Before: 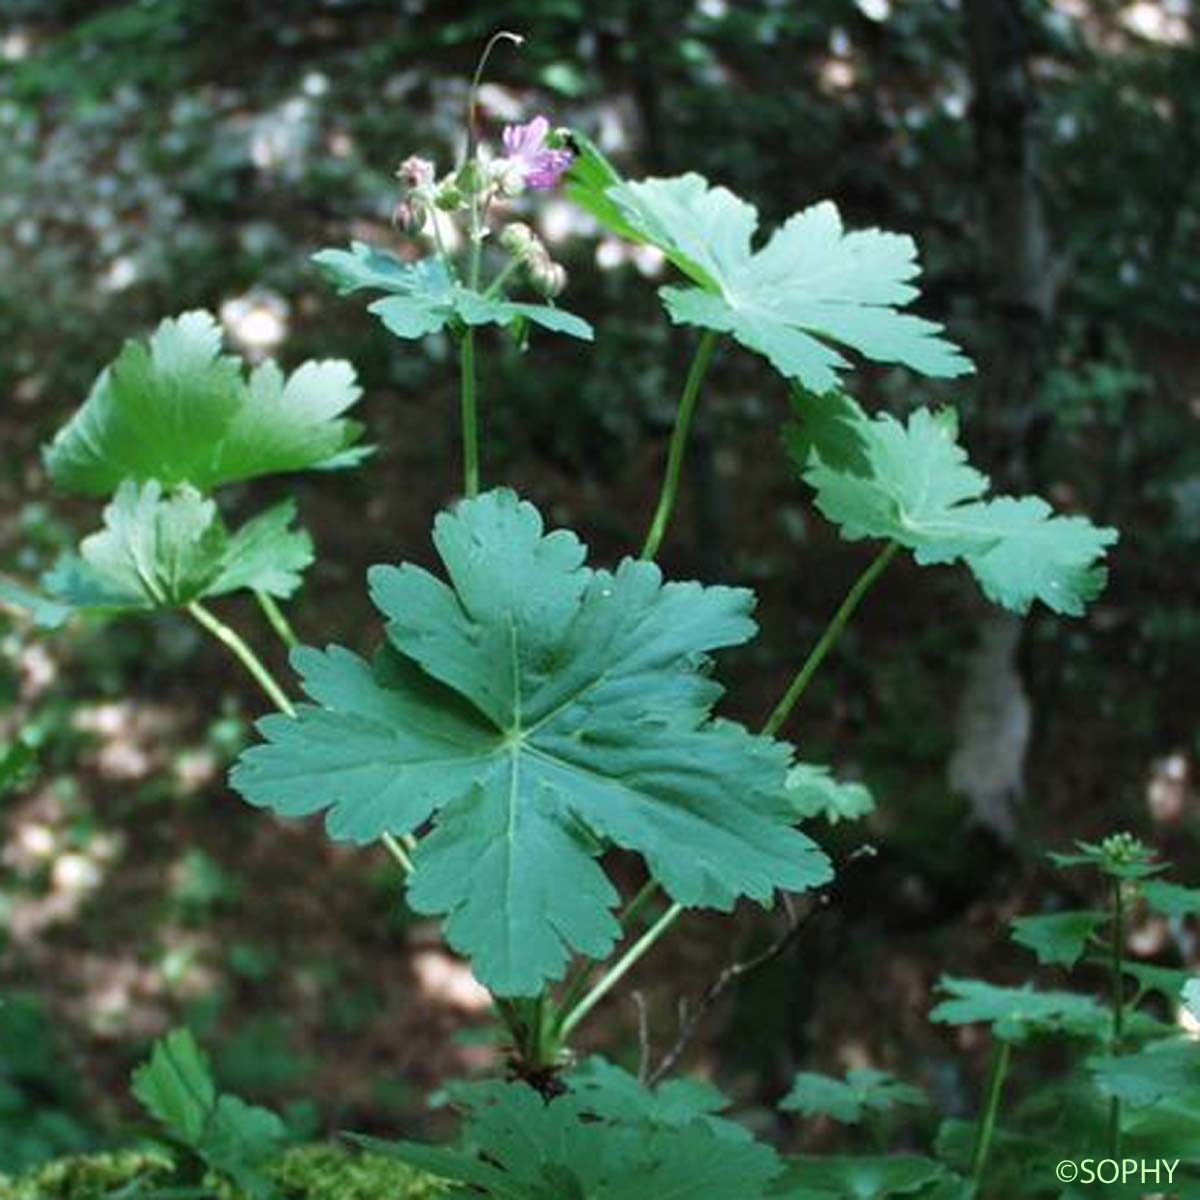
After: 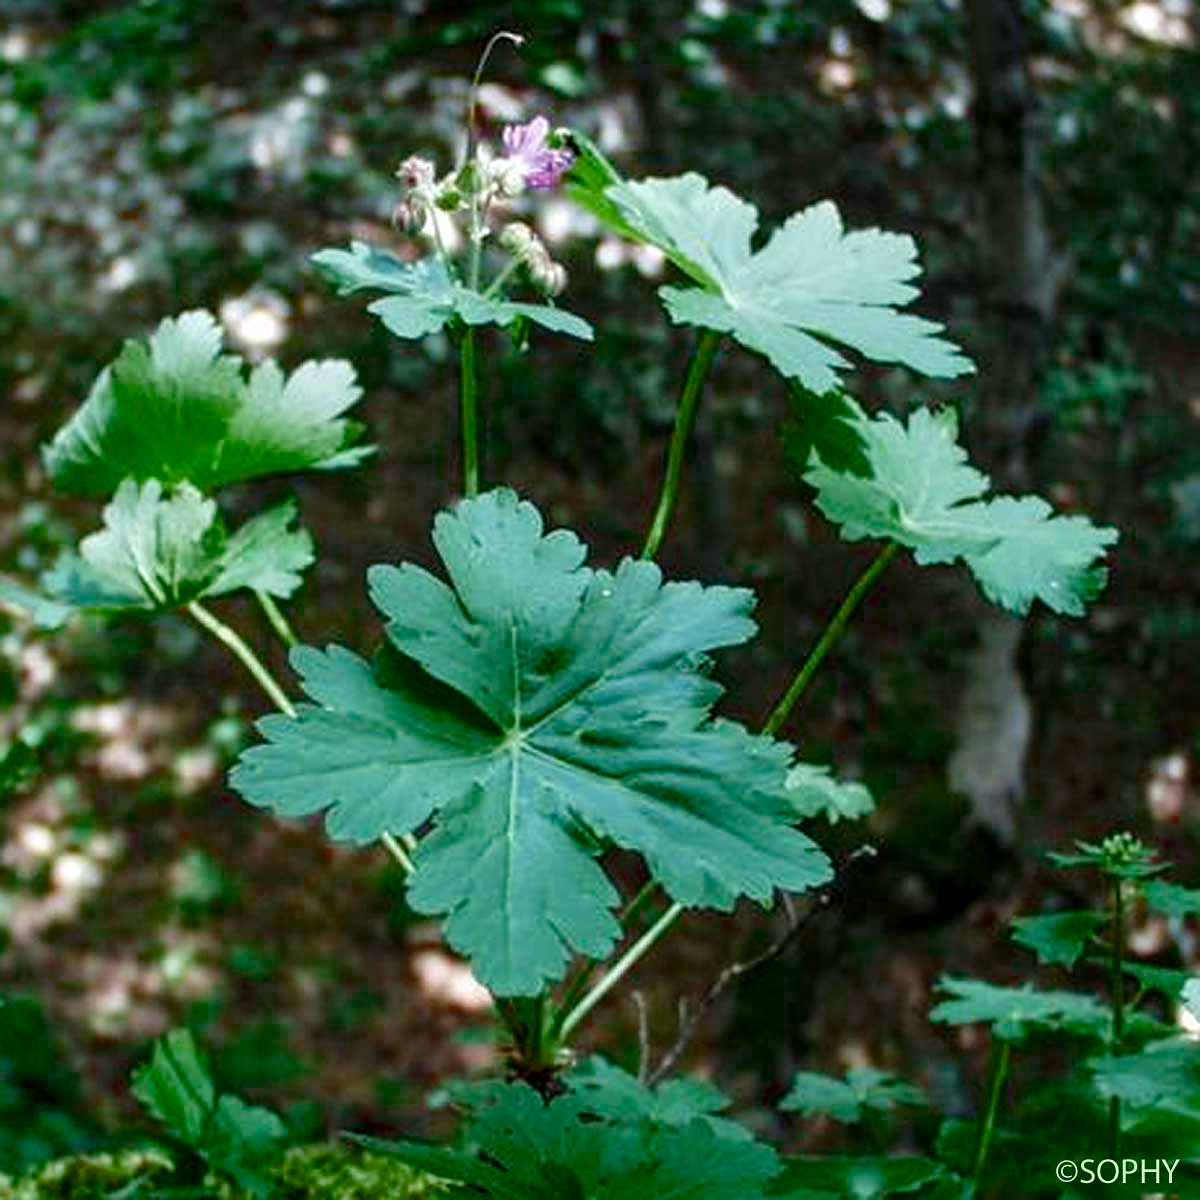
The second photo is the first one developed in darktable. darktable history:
local contrast: on, module defaults
sharpen: radius 1.015
color balance rgb: power › chroma 0.264%, power › hue 60.5°, linear chroma grading › global chroma -15.219%, perceptual saturation grading › global saturation 20%, perceptual saturation grading › highlights -25.331%, perceptual saturation grading › shadows 49.365%, global vibrance 16.095%, saturation formula JzAzBz (2021)
